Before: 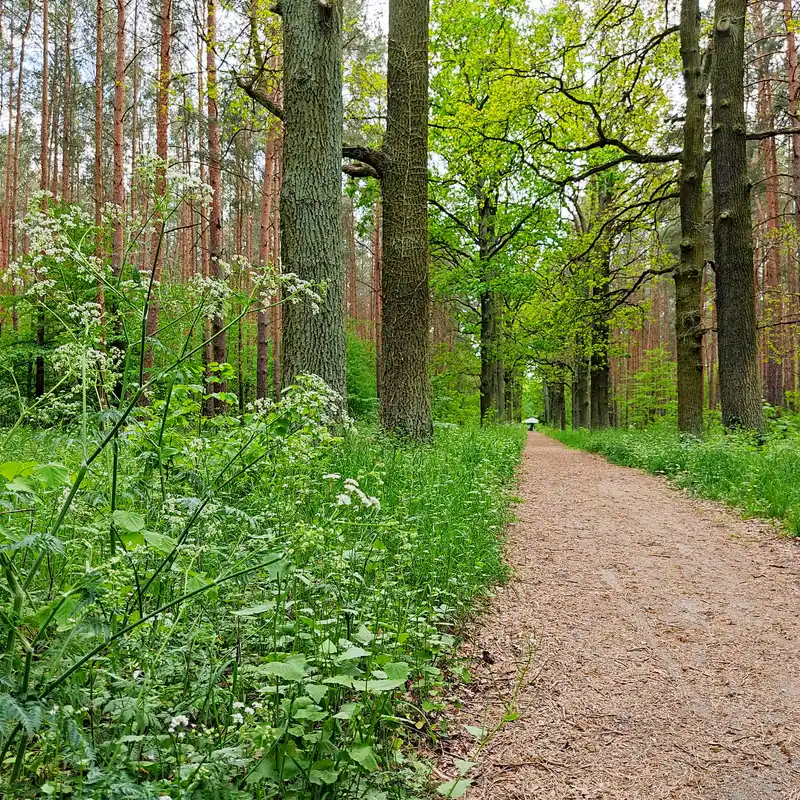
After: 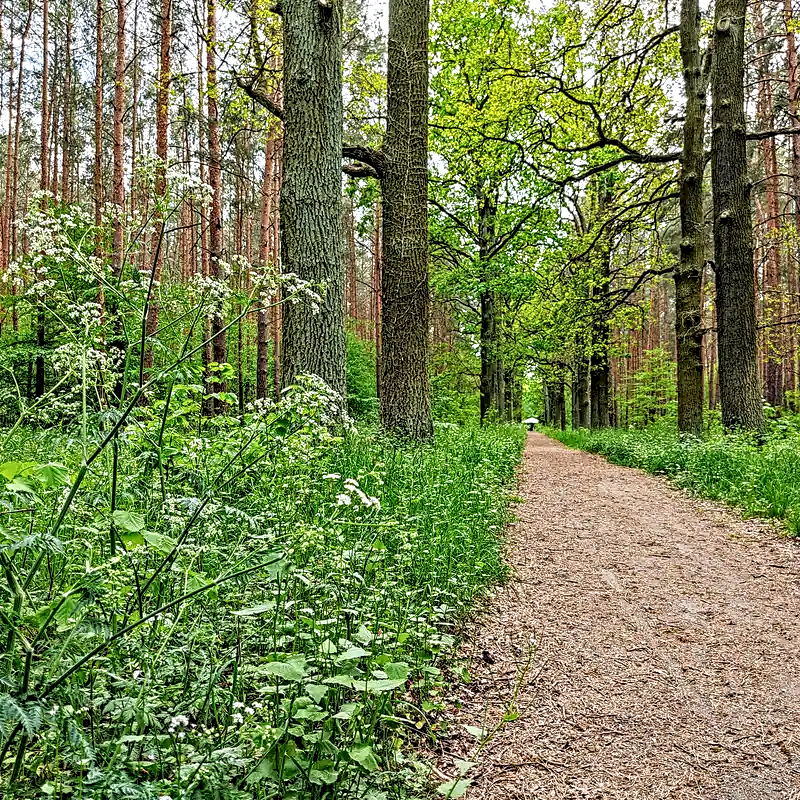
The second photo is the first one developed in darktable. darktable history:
contrast equalizer: octaves 7, y [[0.5, 0.542, 0.583, 0.625, 0.667, 0.708], [0.5 ×6], [0.5 ×6], [0 ×6], [0 ×6]]
local contrast: on, module defaults
